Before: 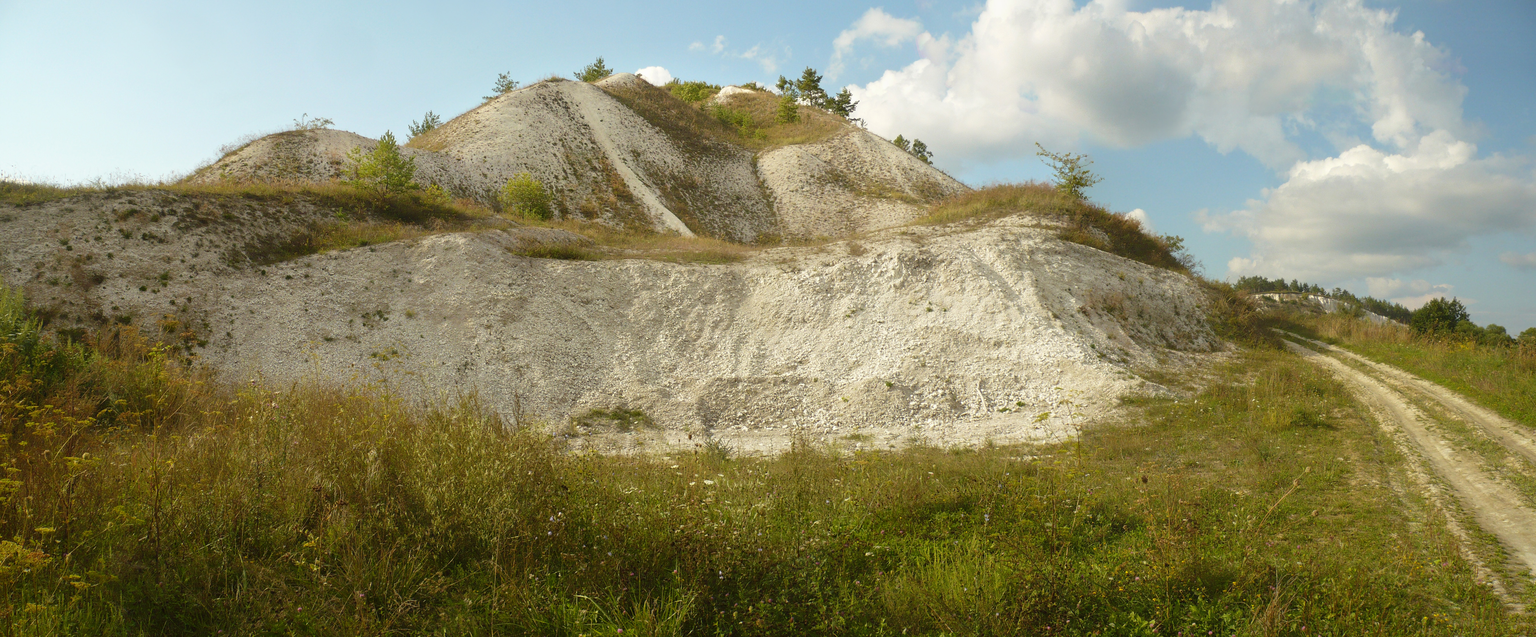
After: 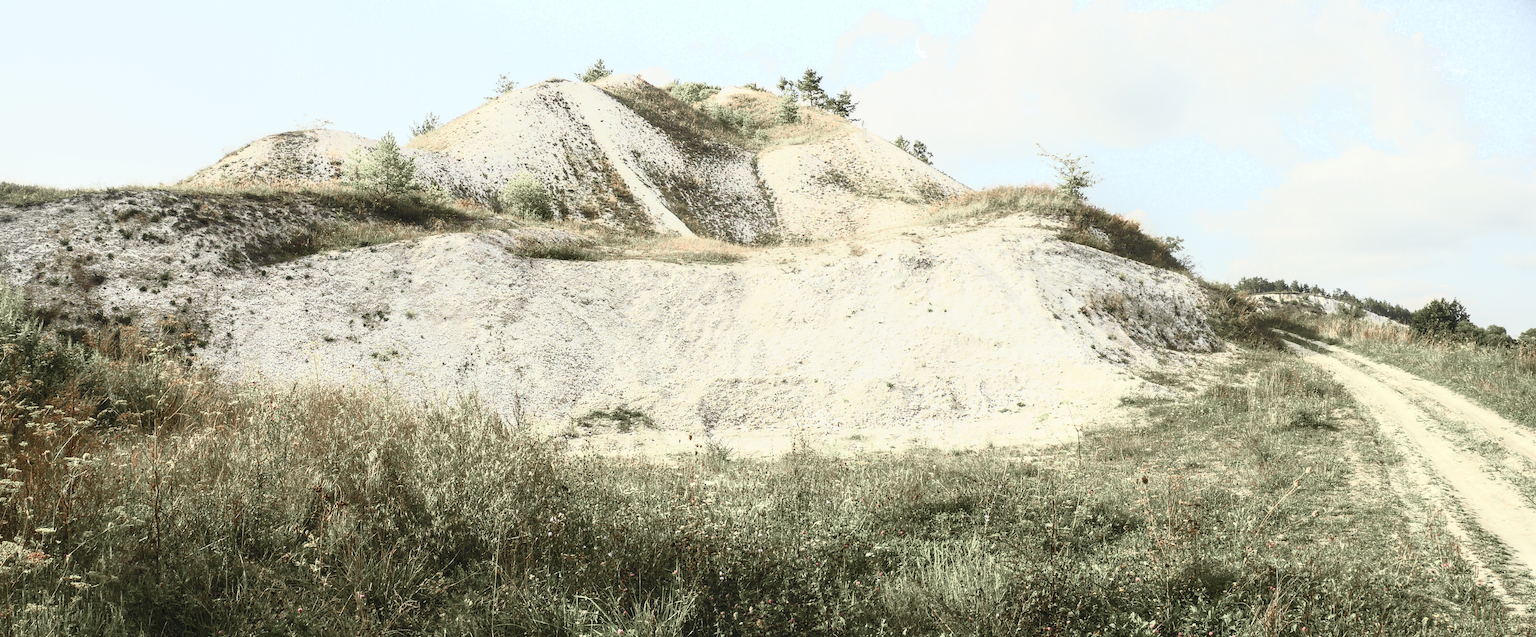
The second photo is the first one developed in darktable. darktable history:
tone curve: curves: ch0 [(0, 0) (0.105, 0.068) (0.195, 0.162) (0.283, 0.283) (0.384, 0.404) (0.485, 0.531) (0.638, 0.681) (0.795, 0.879) (1, 0.977)]; ch1 [(0, 0) (0.161, 0.092) (0.35, 0.33) (0.379, 0.401) (0.456, 0.469) (0.504, 0.5) (0.512, 0.514) (0.58, 0.597) (0.635, 0.646) (1, 1)]; ch2 [(0, 0) (0.371, 0.362) (0.437, 0.437) (0.5, 0.5) (0.53, 0.523) (0.56, 0.58) (0.622, 0.606) (1, 1)], color space Lab, independent channels, preserve colors none
local contrast: on, module defaults
color zones: curves: ch0 [(0, 0.466) (0.128, 0.466) (0.25, 0.5) (0.375, 0.456) (0.5, 0.5) (0.625, 0.5) (0.737, 0.652) (0.875, 0.5)]; ch1 [(0, 0.603) (0.125, 0.618) (0.261, 0.348) (0.372, 0.353) (0.497, 0.363) (0.611, 0.45) (0.731, 0.427) (0.875, 0.518) (0.998, 0.652)]; ch2 [(0, 0.559) (0.125, 0.451) (0.253, 0.564) (0.37, 0.578) (0.5, 0.466) (0.625, 0.471) (0.731, 0.471) (0.88, 0.485)]
contrast brightness saturation: contrast 0.559, brightness 0.569, saturation -0.331
